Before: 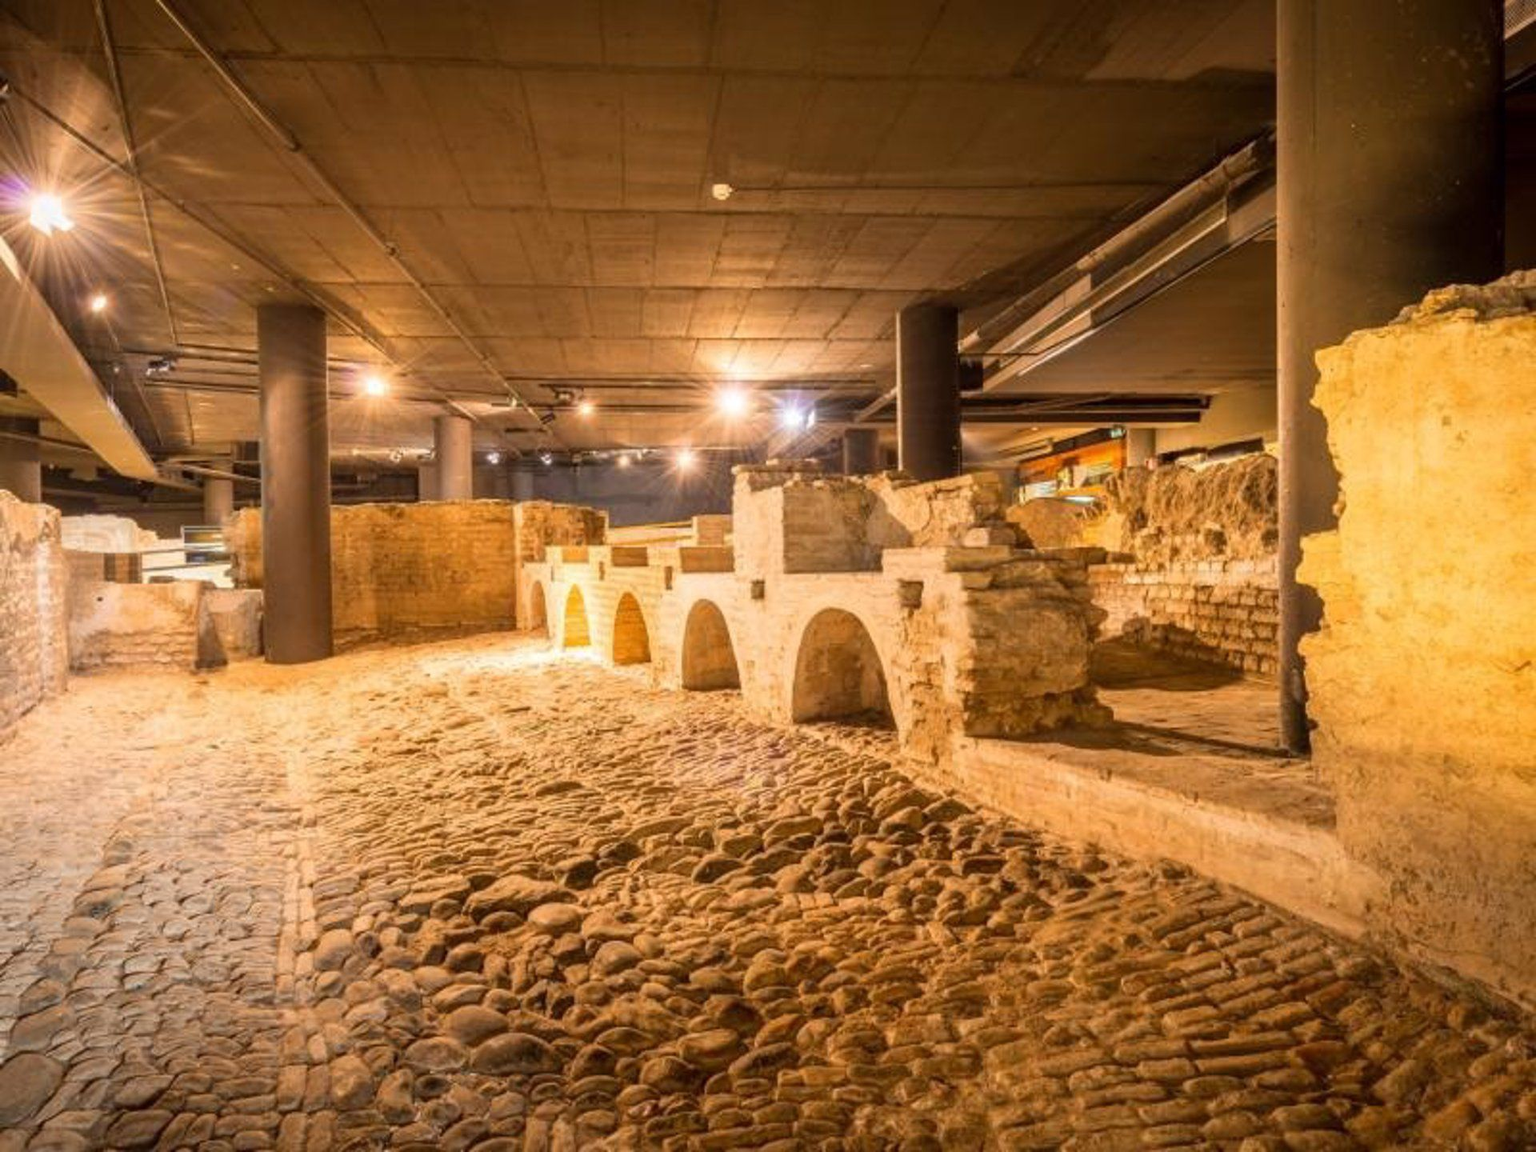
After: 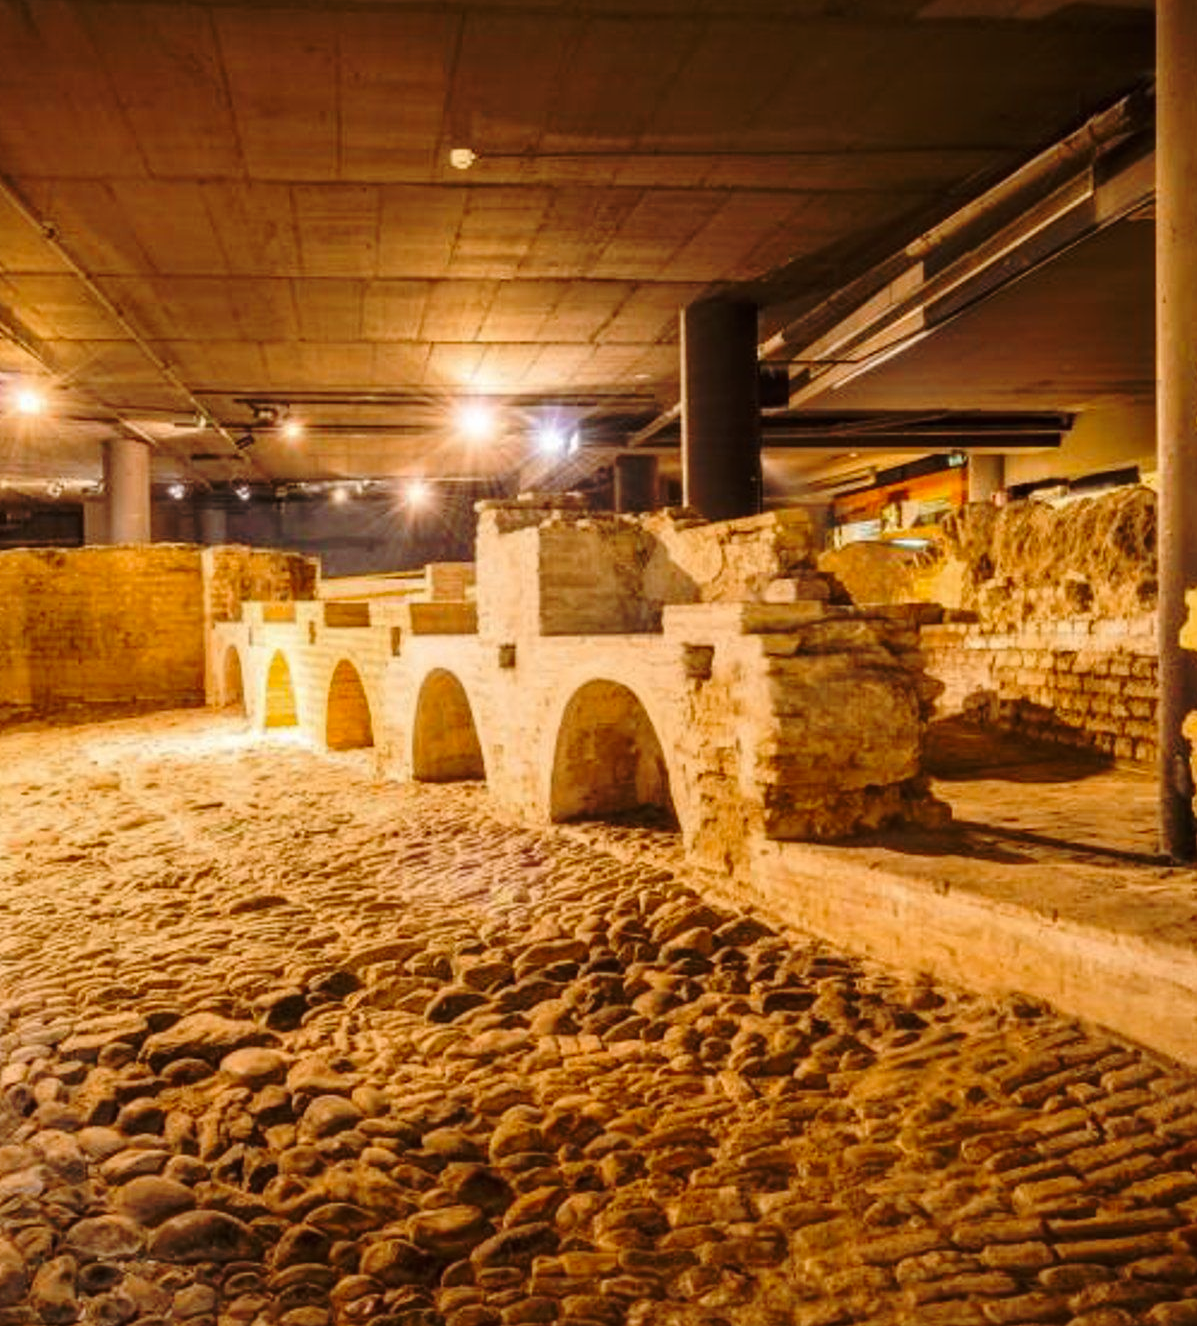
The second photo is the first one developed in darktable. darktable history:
base curve: curves: ch0 [(0, 0) (0.073, 0.04) (0.157, 0.139) (0.492, 0.492) (0.758, 0.758) (1, 1)], preserve colors none
crop and rotate: left 22.918%, top 5.629%, right 14.711%, bottom 2.247%
